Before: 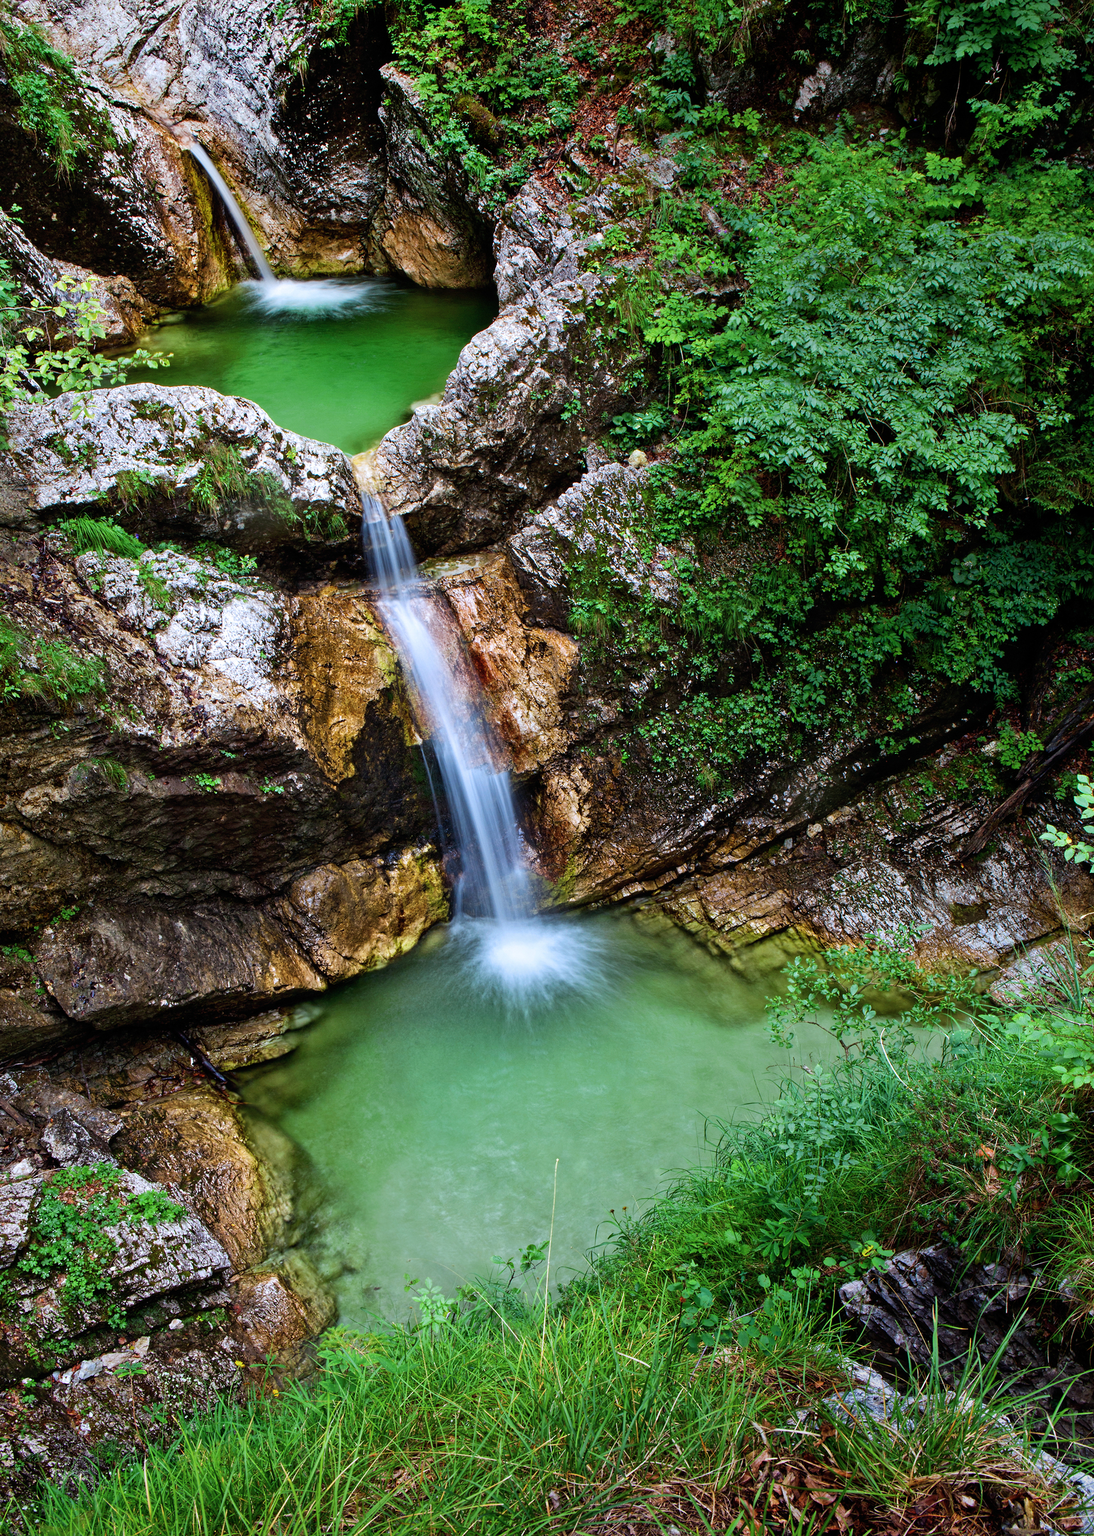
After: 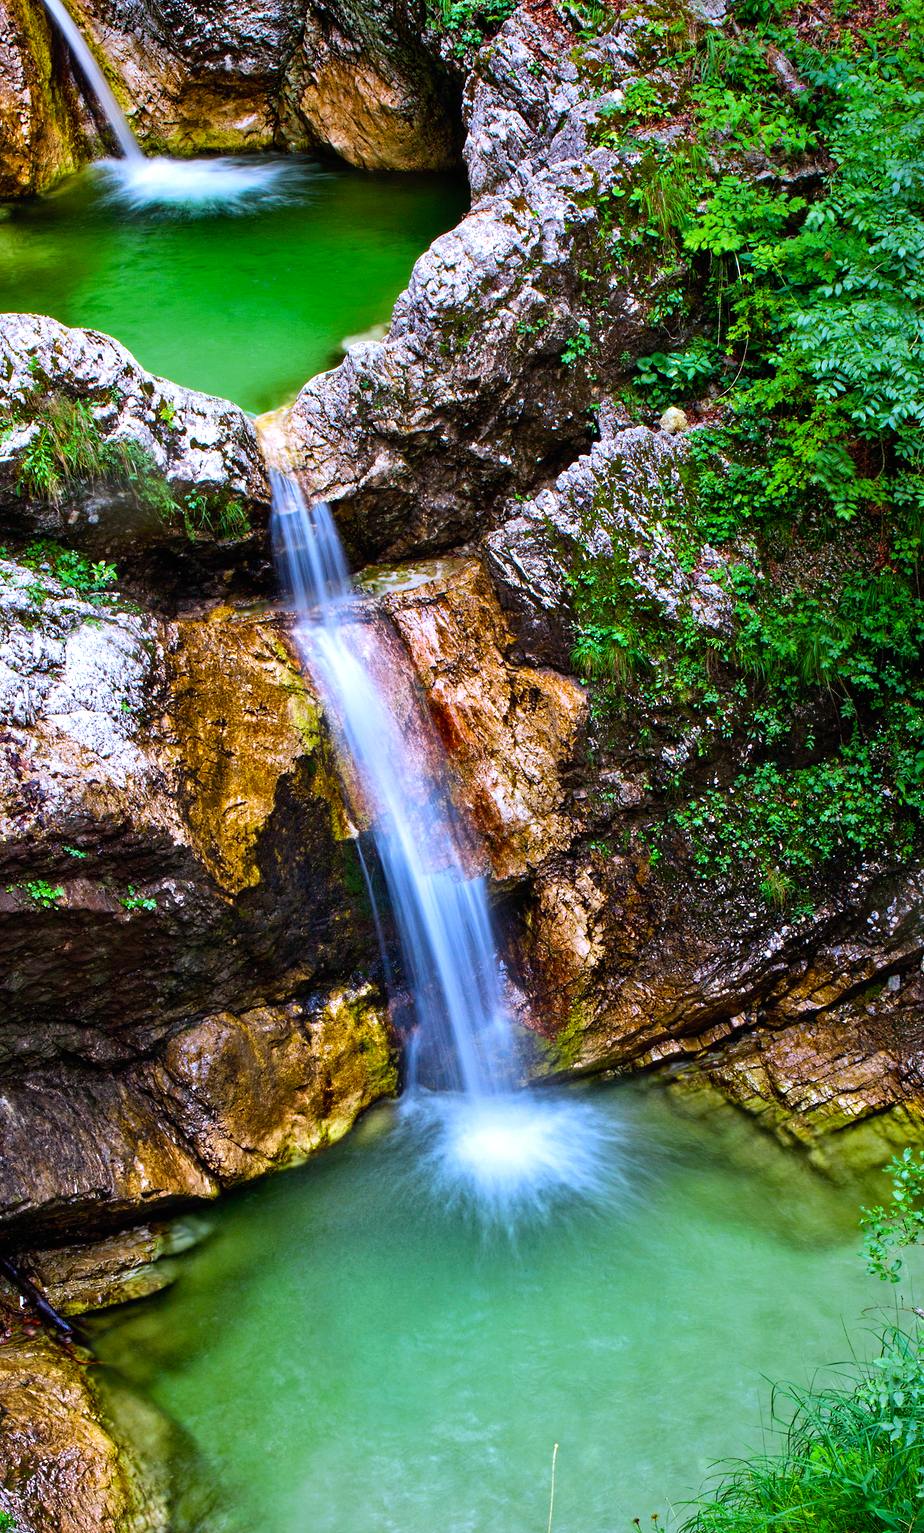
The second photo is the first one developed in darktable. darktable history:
crop: left 16.202%, top 11.208%, right 26.045%, bottom 20.557%
exposure: exposure 0.236 EV, compensate highlight preservation false
color balance rgb: perceptual saturation grading › global saturation 20%, global vibrance 20%
white balance: red 1.004, blue 1.096
